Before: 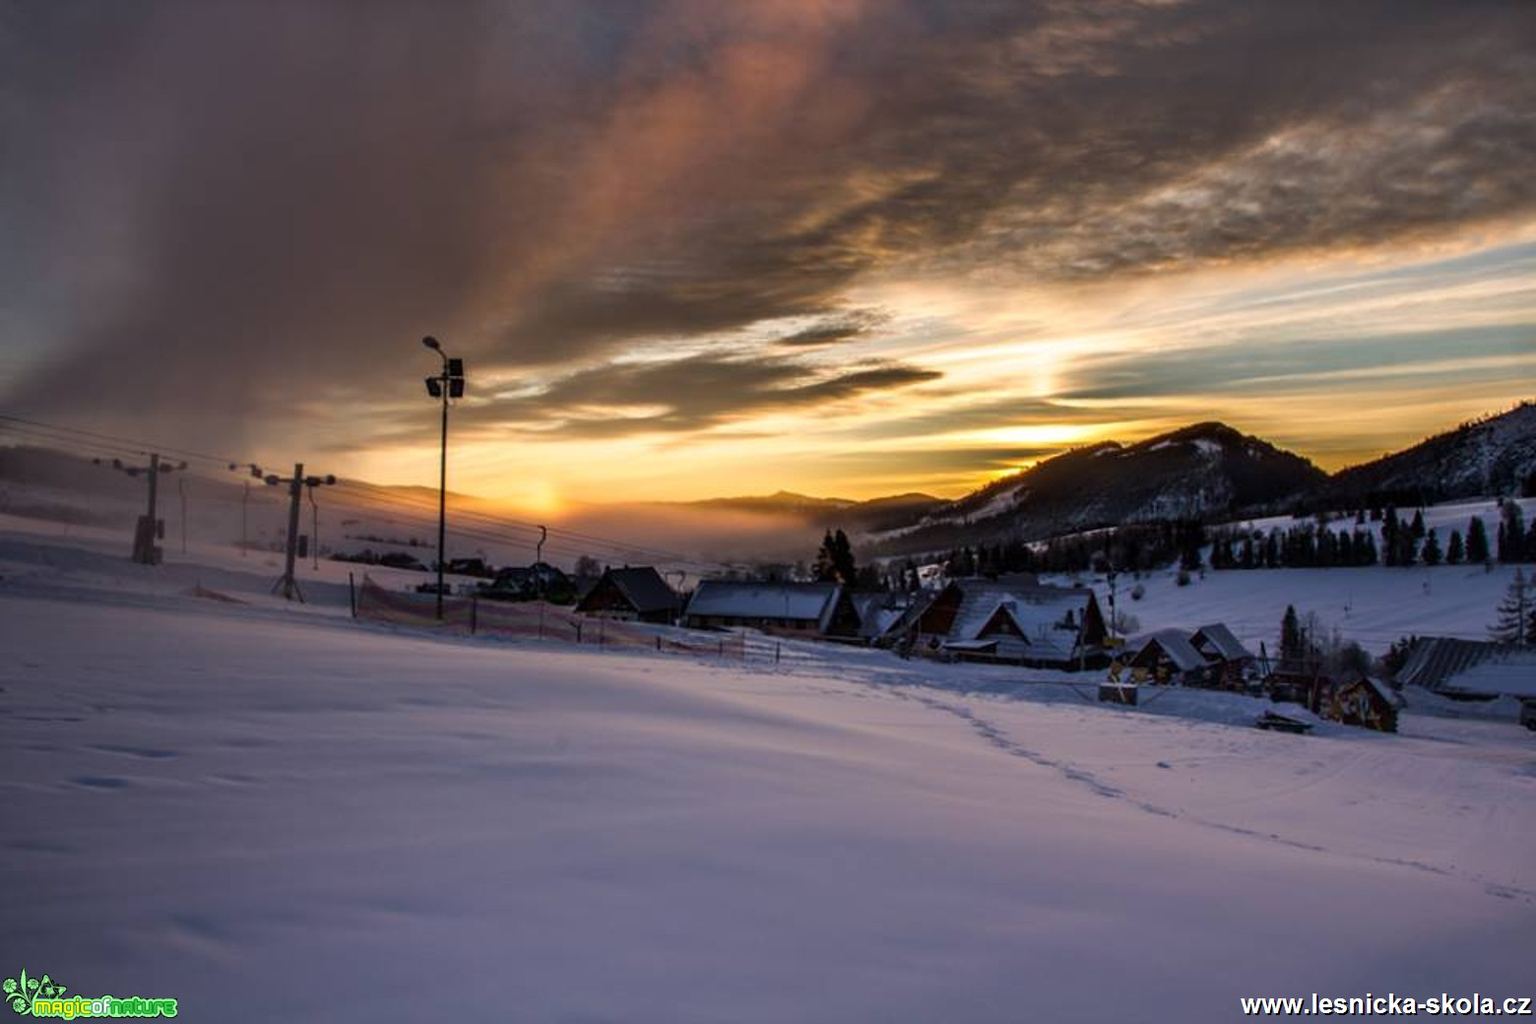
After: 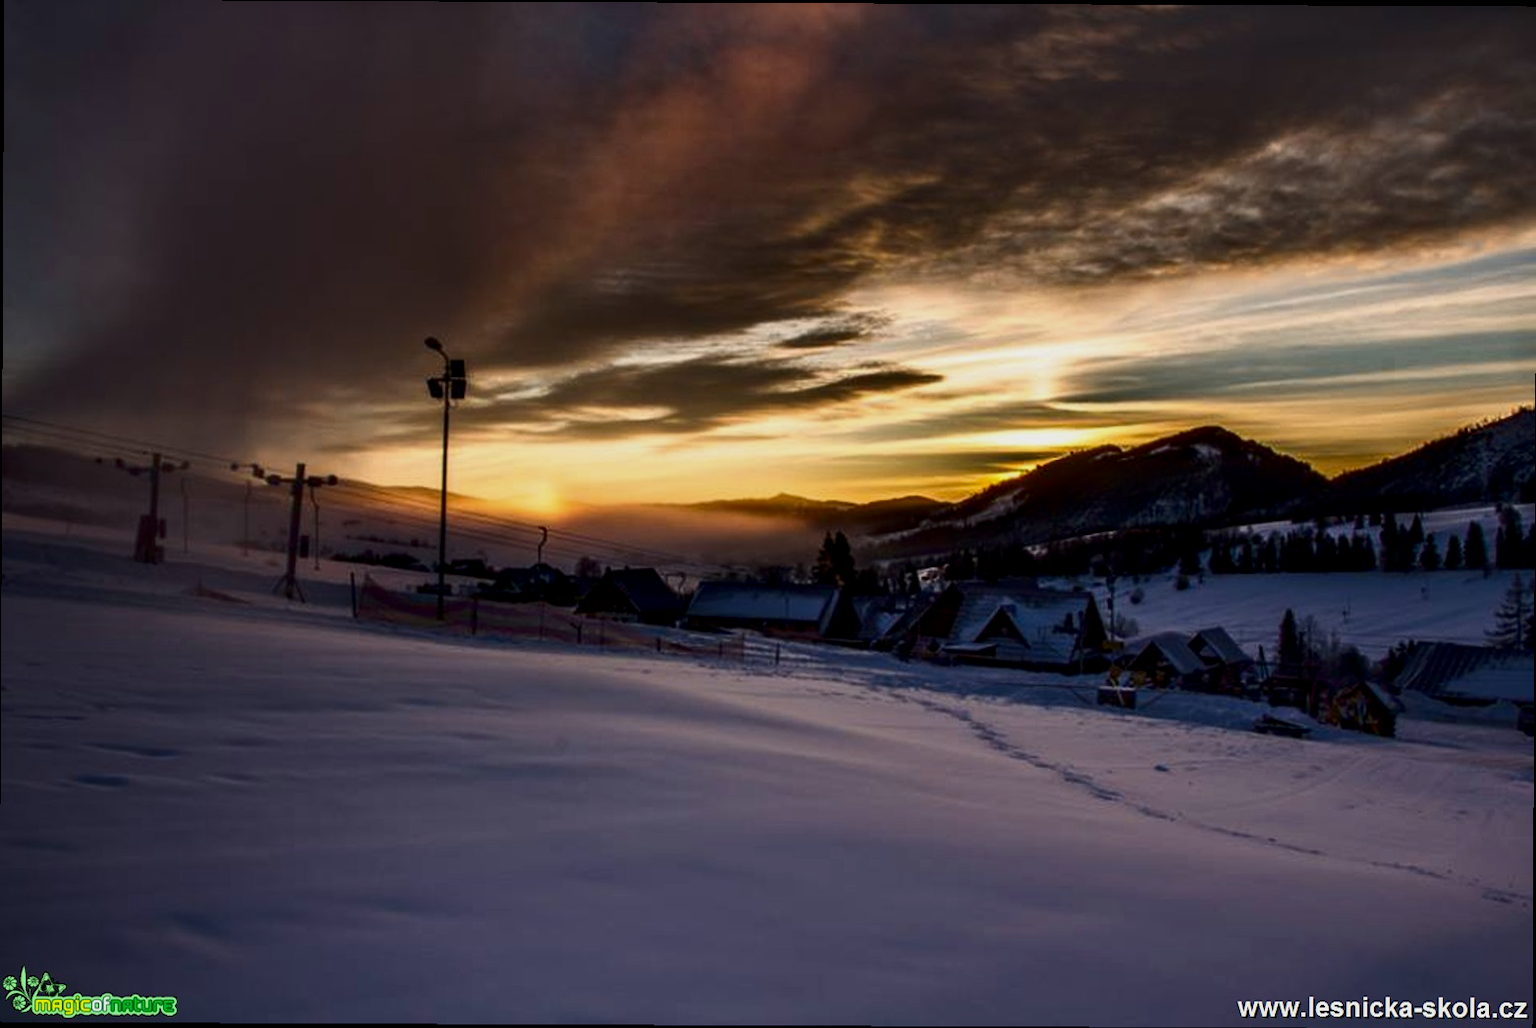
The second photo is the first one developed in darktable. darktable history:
contrast brightness saturation: contrast 0.196, brightness -0.108, saturation 0.104
crop and rotate: angle -0.259°
local contrast: highlights 104%, shadows 99%, detail 119%, midtone range 0.2
exposure: exposure -0.443 EV, compensate exposure bias true, compensate highlight preservation false
